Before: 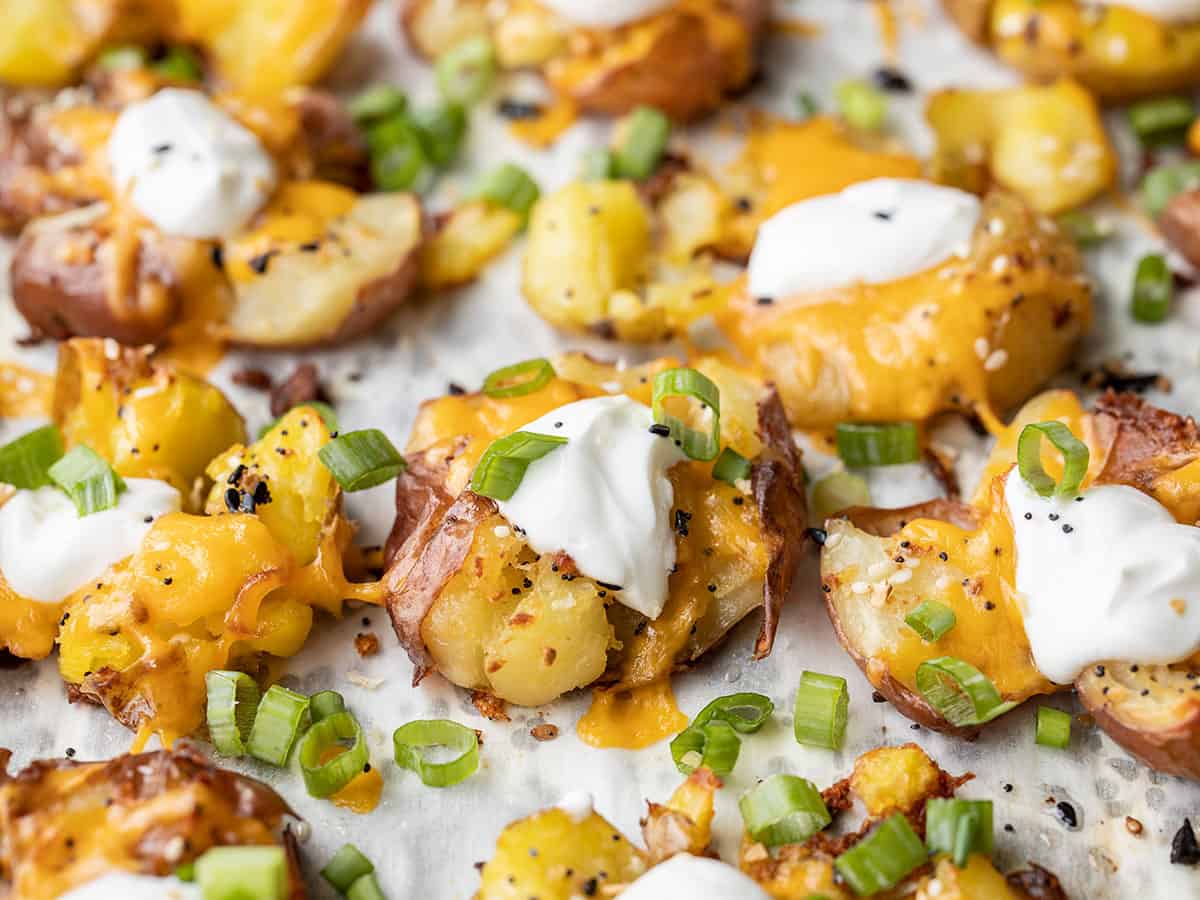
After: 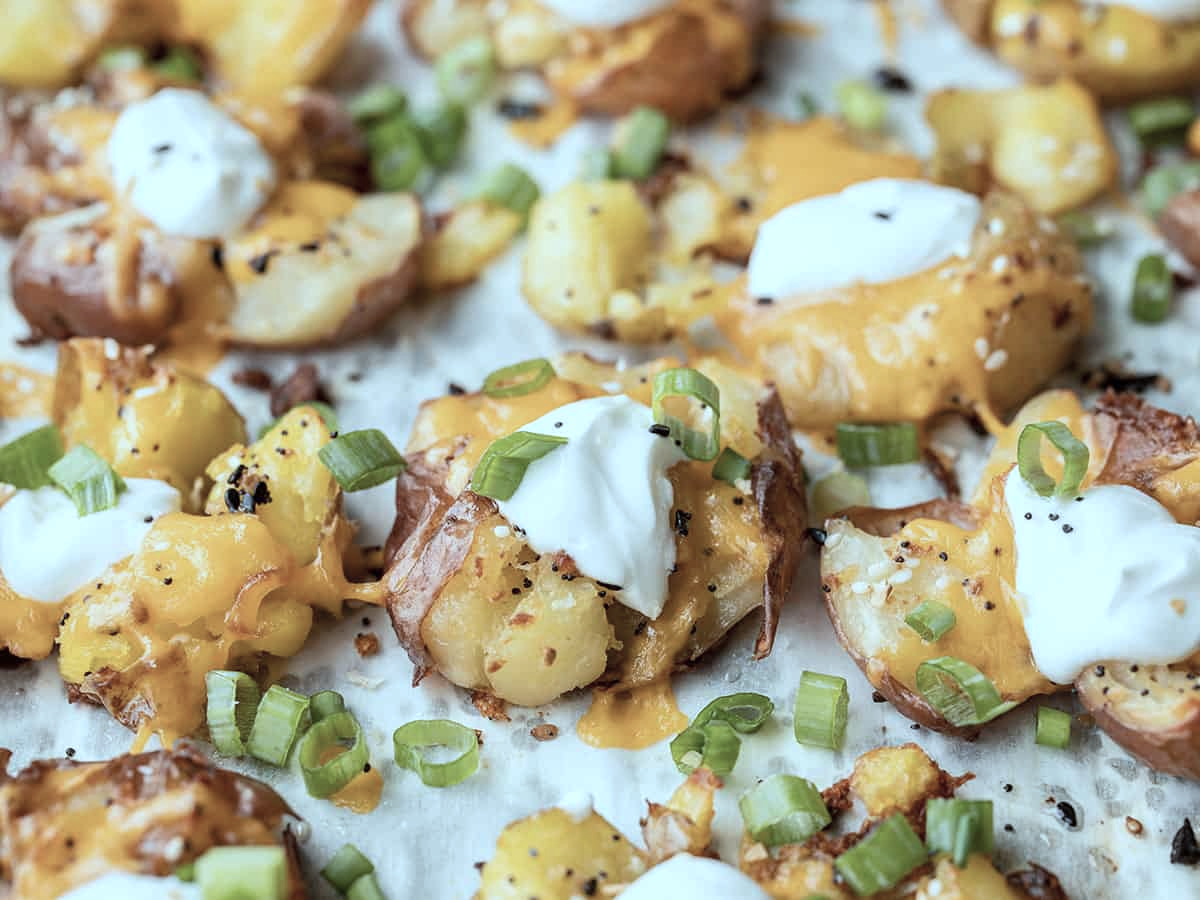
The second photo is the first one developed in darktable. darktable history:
color correction: highlights a* -12.37, highlights b* -17.6, saturation 0.714
